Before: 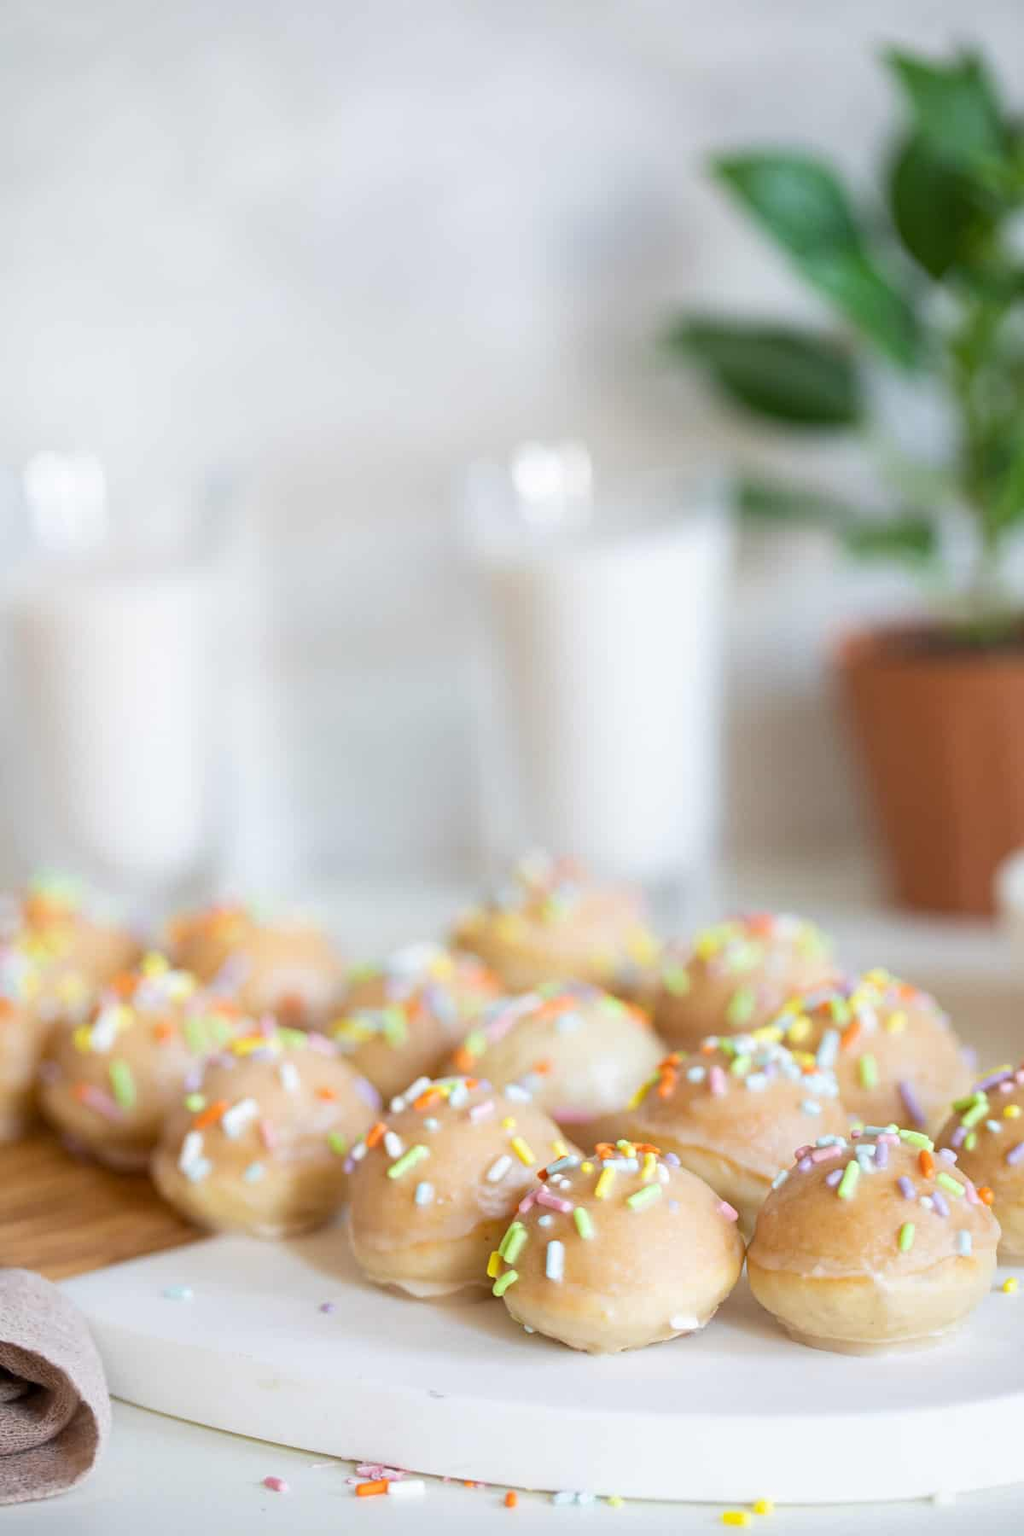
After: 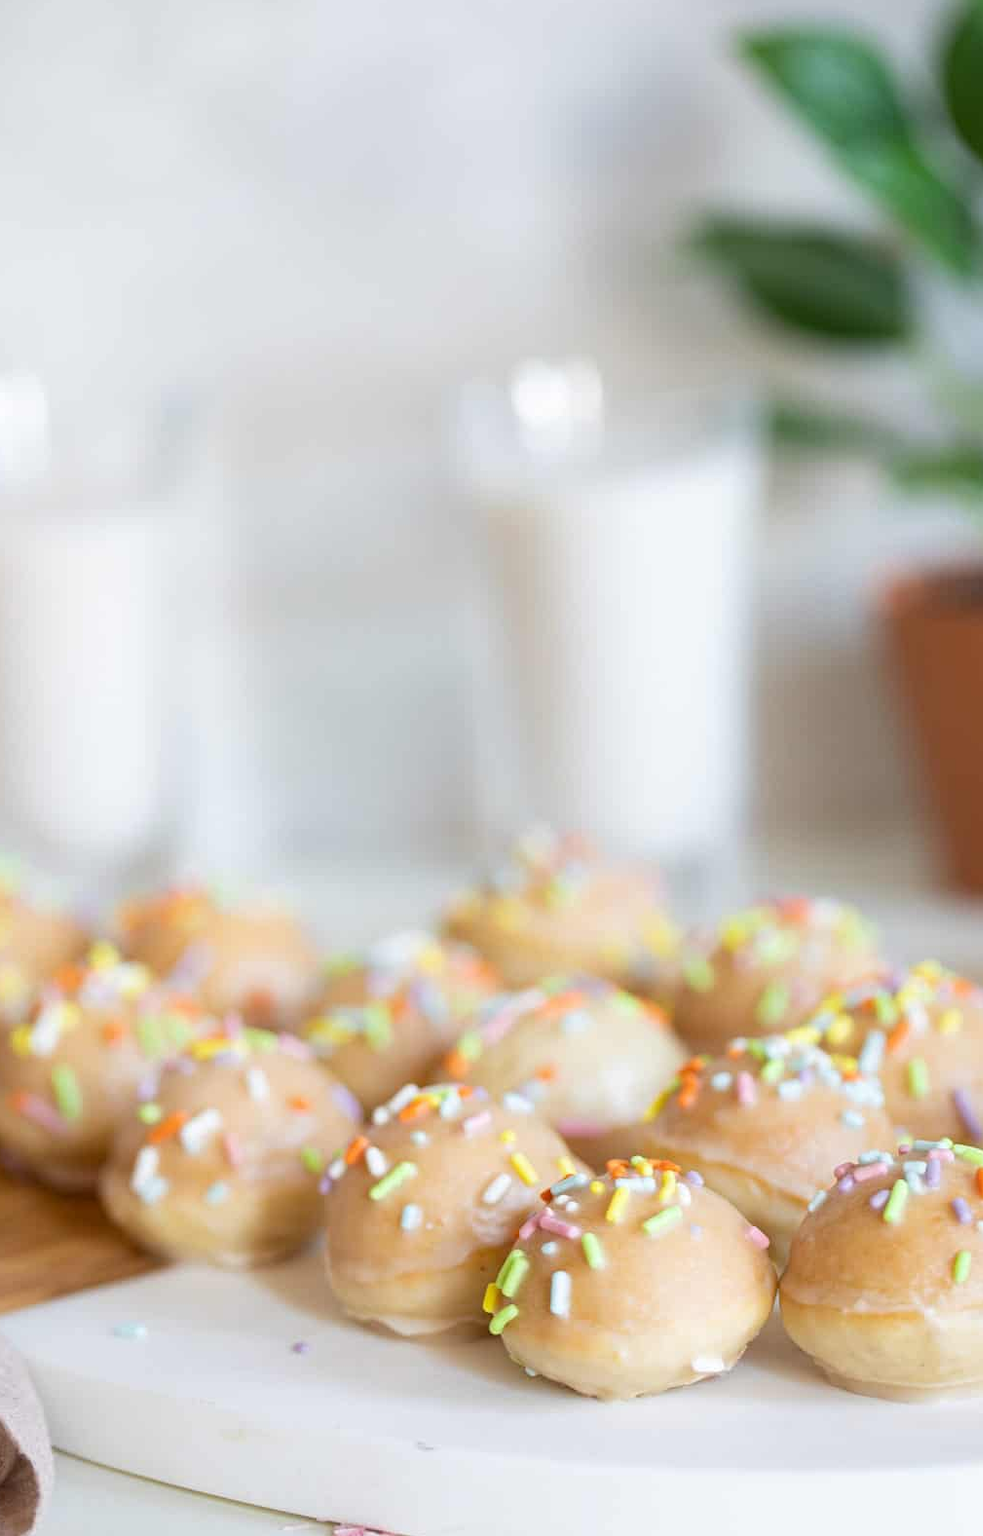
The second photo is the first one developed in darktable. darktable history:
crop: left 6.272%, top 8.284%, right 9.53%, bottom 4.092%
